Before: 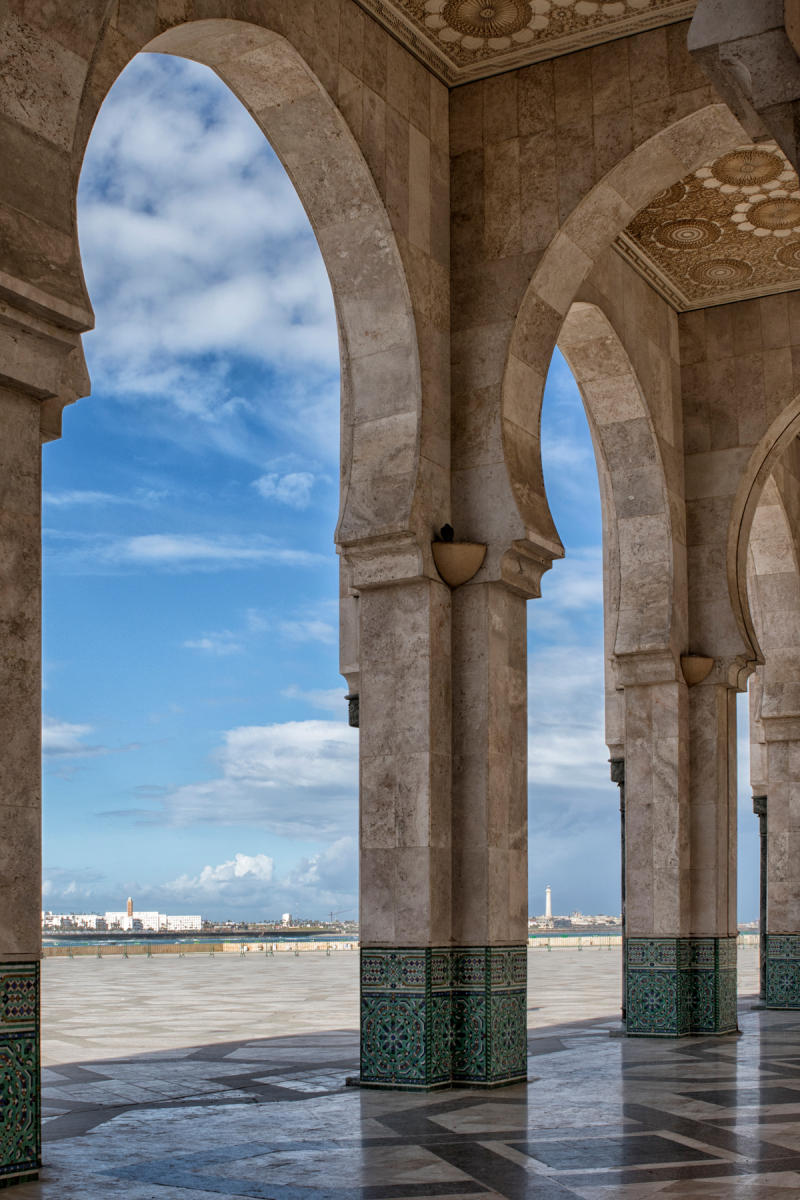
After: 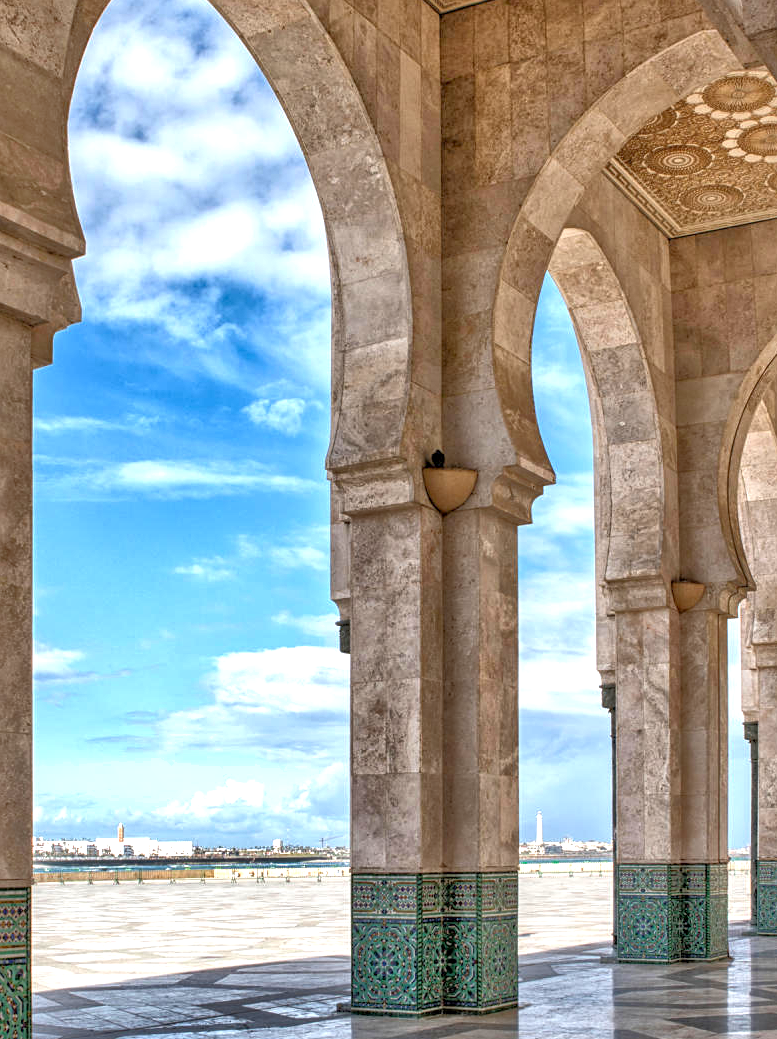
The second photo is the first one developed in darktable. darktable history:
shadows and highlights: radius 136.08, soften with gaussian
tone equalizer: -7 EV 0.148 EV, -6 EV 0.575 EV, -5 EV 1.13 EV, -4 EV 1.31 EV, -3 EV 1.17 EV, -2 EV 0.6 EV, -1 EV 0.159 EV, smoothing 1
contrast brightness saturation: contrast -0.106
sharpen: amount 0.21
crop: left 1.245%, top 6.189%, right 1.604%, bottom 7.171%
local contrast: detail 130%
exposure: black level correction 0, exposure 1.097 EV, compensate highlight preservation false
